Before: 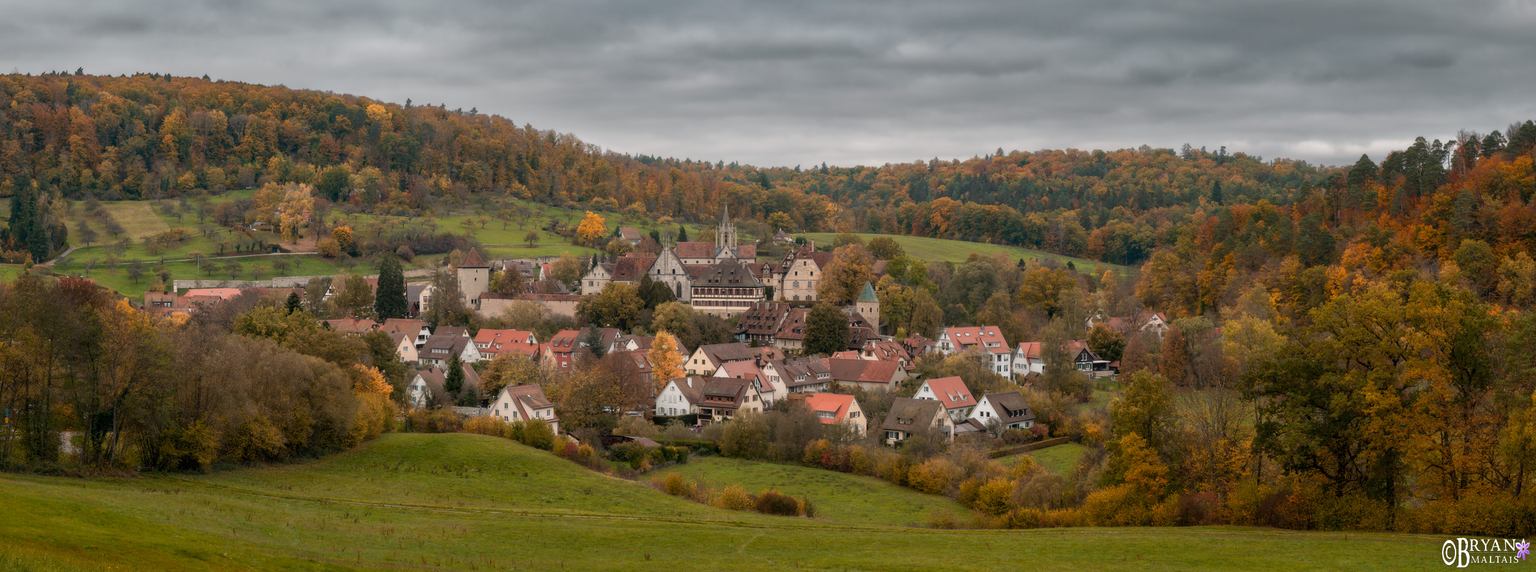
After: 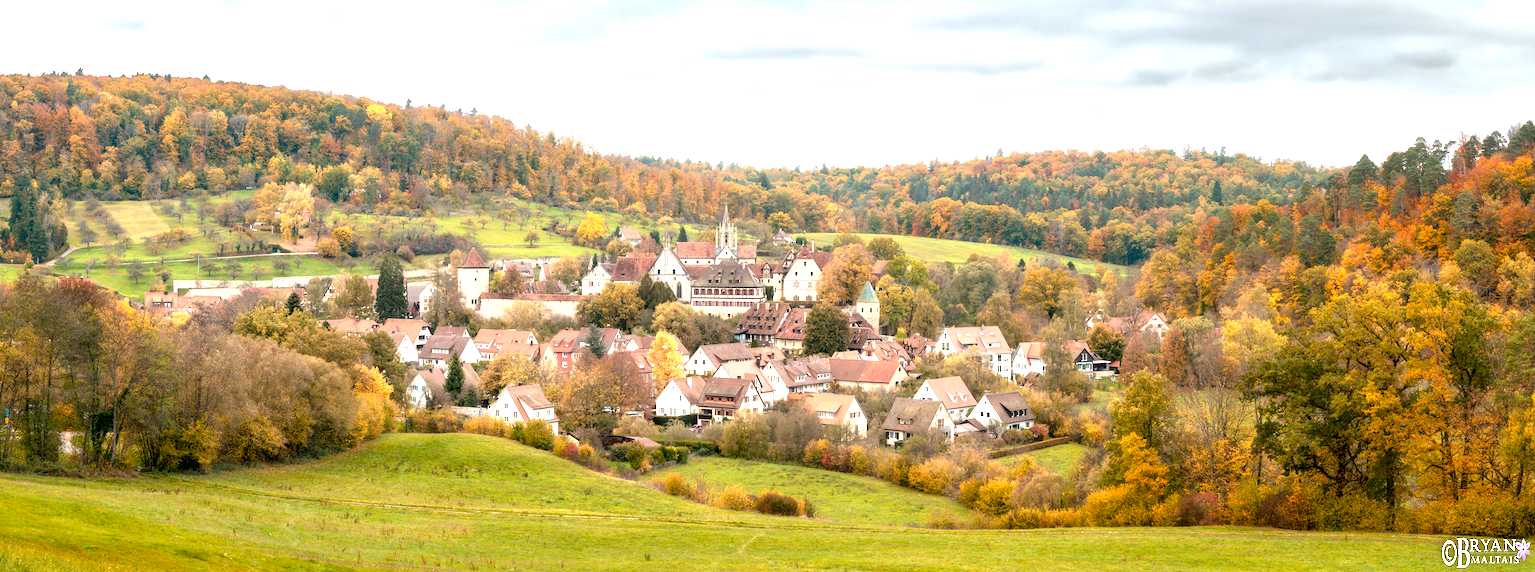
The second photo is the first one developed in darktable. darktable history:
contrast brightness saturation: contrast 0.07
exposure: black level correction 0.001, exposure 2 EV, compensate highlight preservation false
